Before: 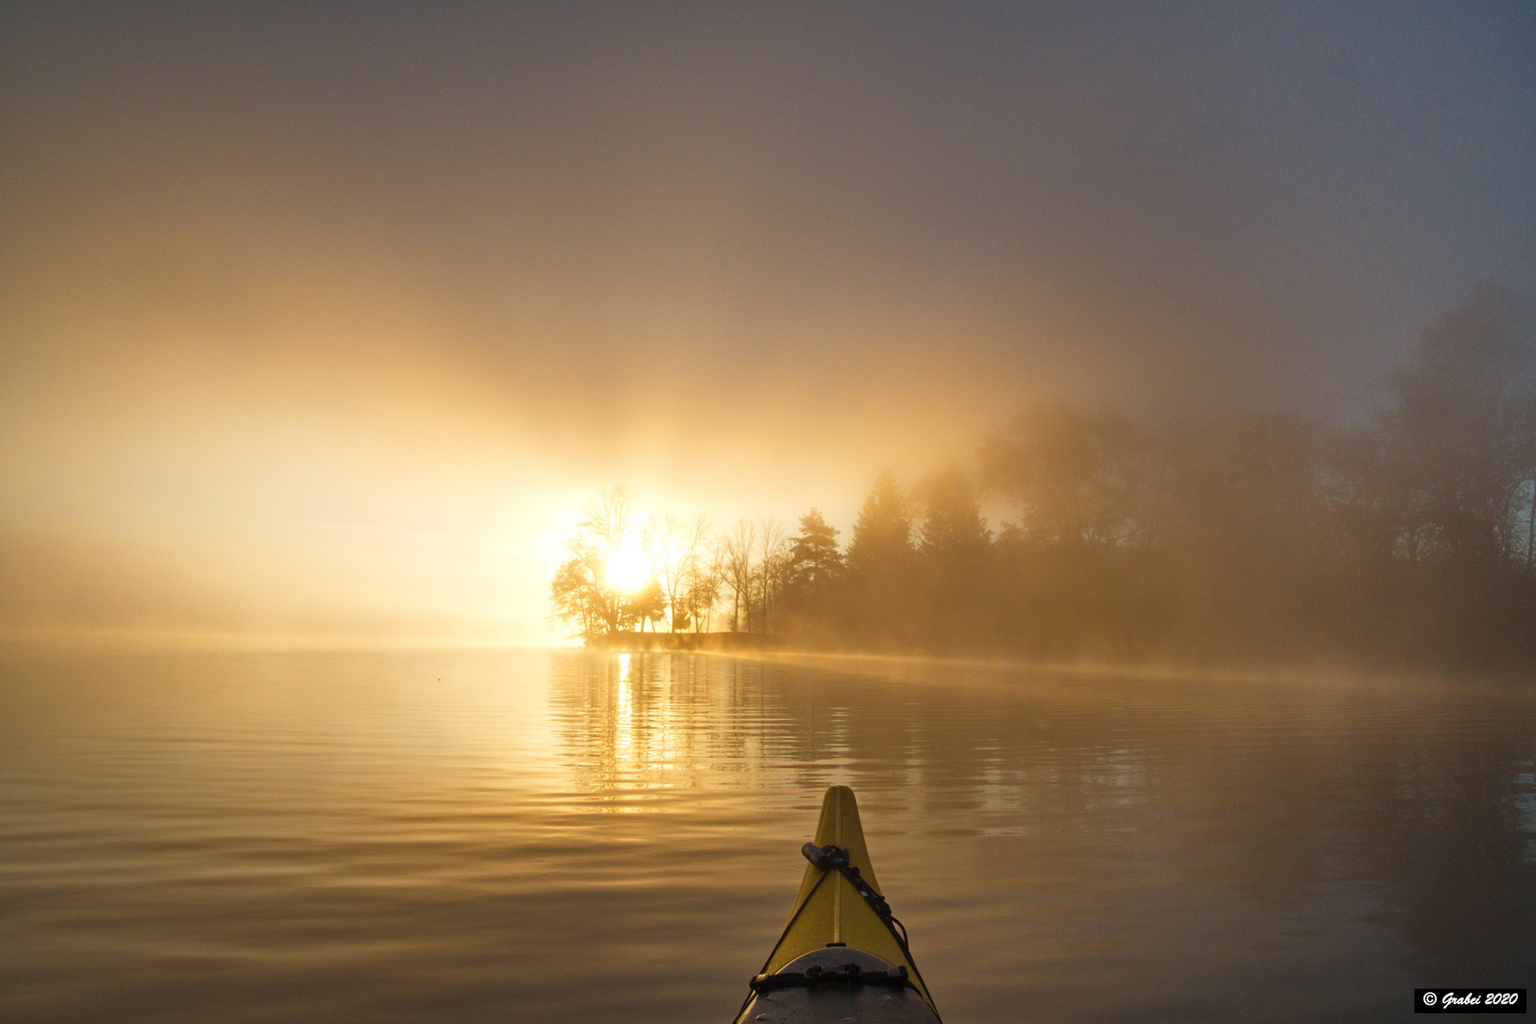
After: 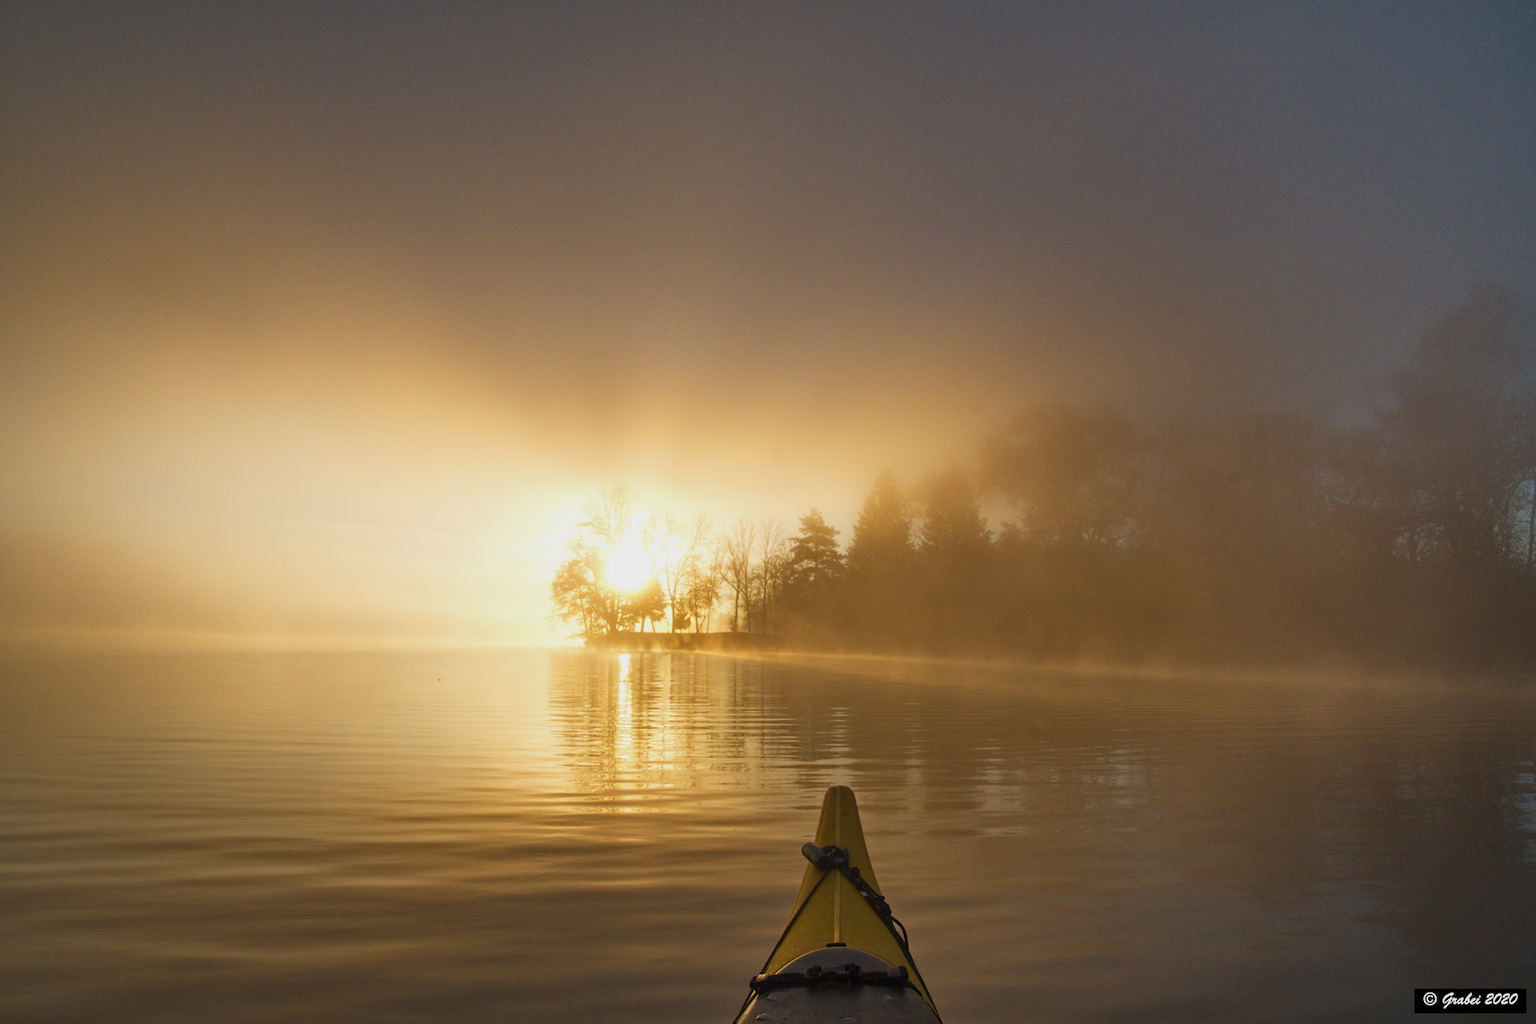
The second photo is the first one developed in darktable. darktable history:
tone equalizer: -8 EV 0.264 EV, -7 EV 0.398 EV, -6 EV 0.442 EV, -5 EV 0.247 EV, -3 EV -0.256 EV, -2 EV -0.403 EV, -1 EV -0.43 EV, +0 EV -0.26 EV
